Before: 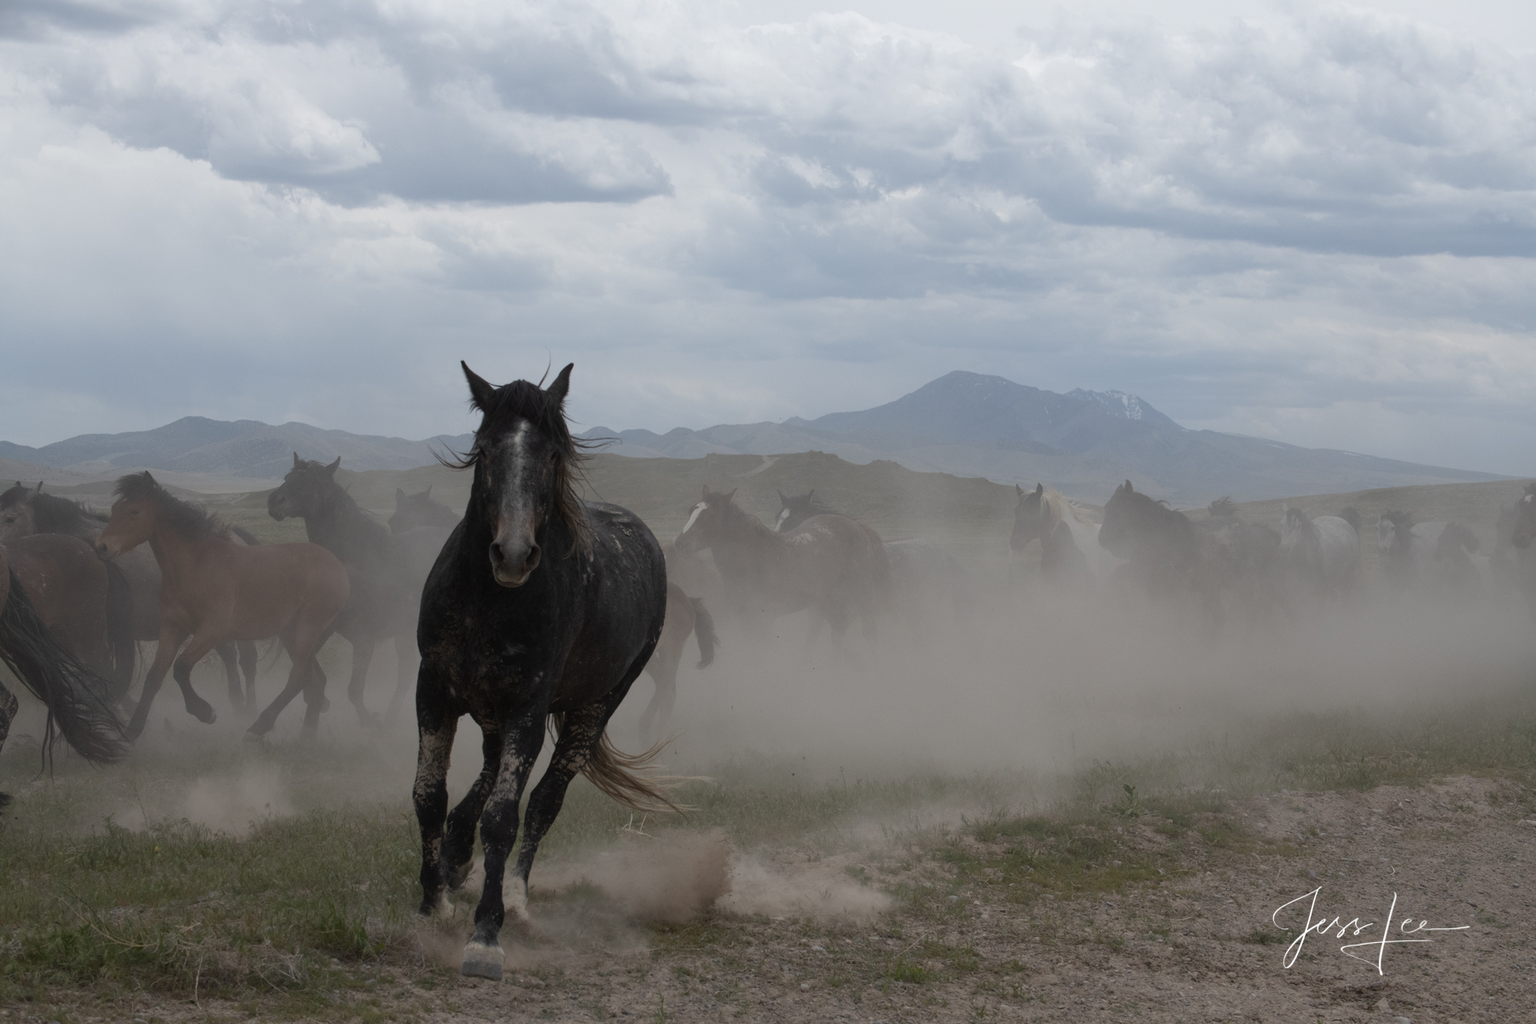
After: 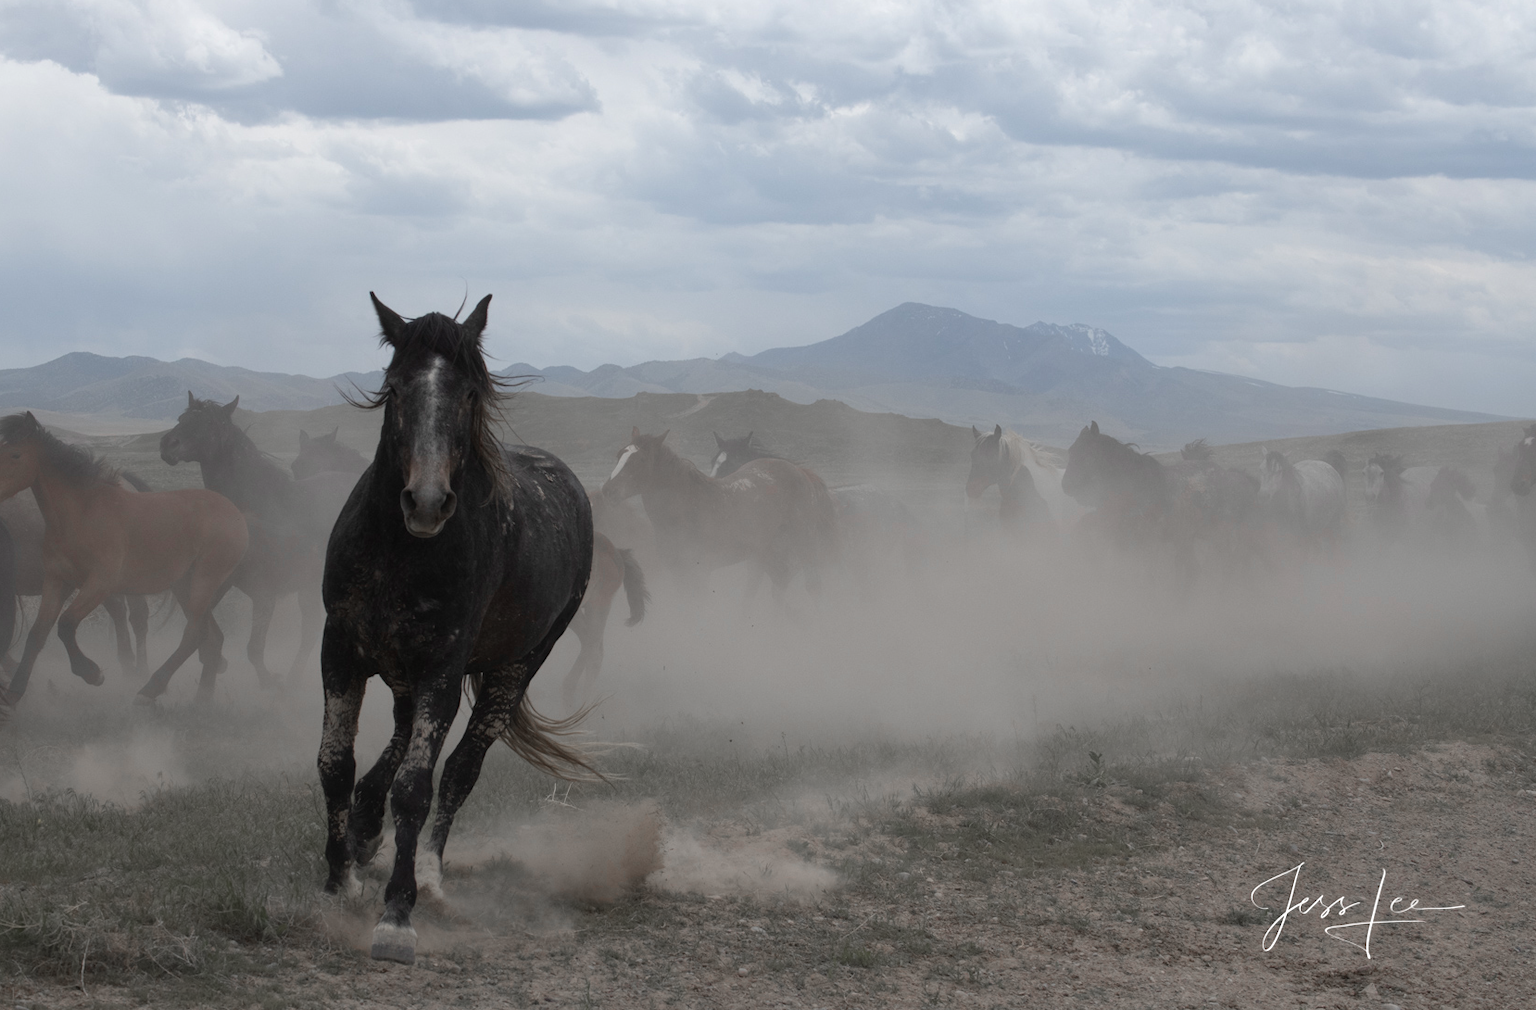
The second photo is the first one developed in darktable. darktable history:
crop and rotate: left 7.881%, top 9.055%
color zones: curves: ch1 [(0, 0.708) (0.088, 0.648) (0.245, 0.187) (0.429, 0.326) (0.571, 0.498) (0.714, 0.5) (0.857, 0.5) (1, 0.708)]
exposure: exposure 0.211 EV, compensate highlight preservation false
